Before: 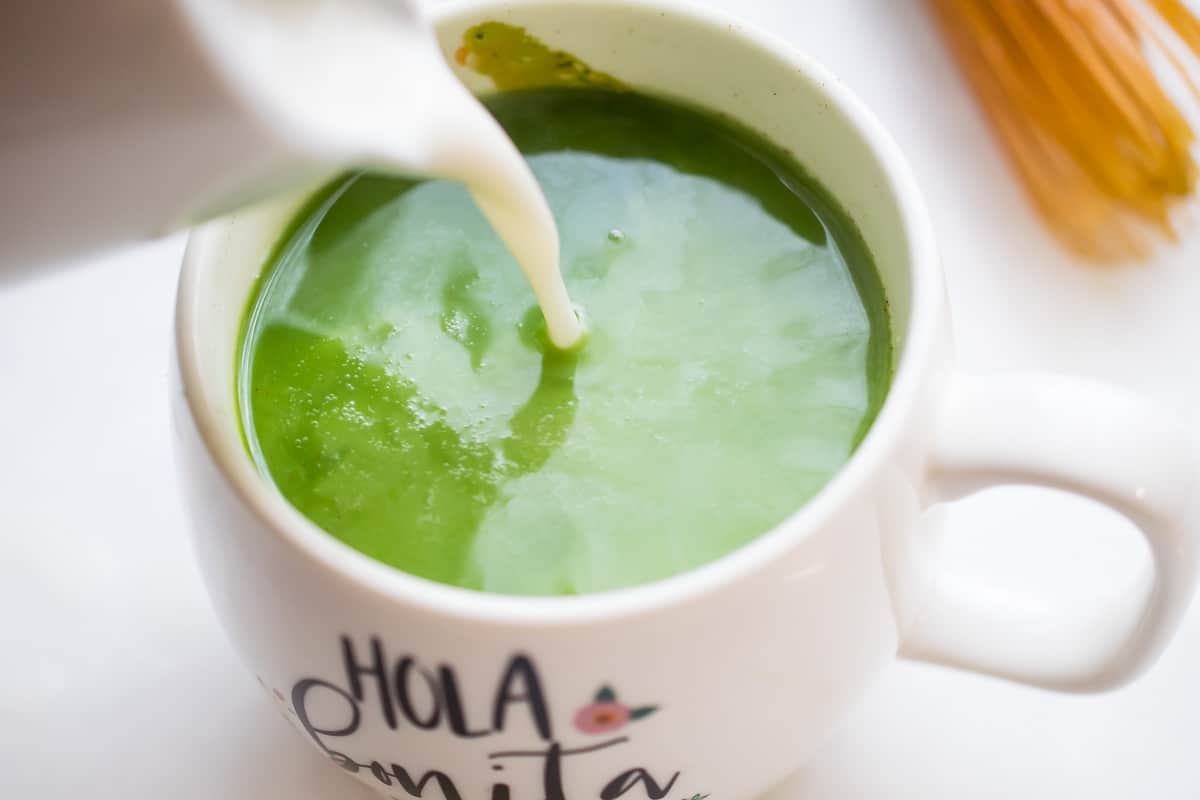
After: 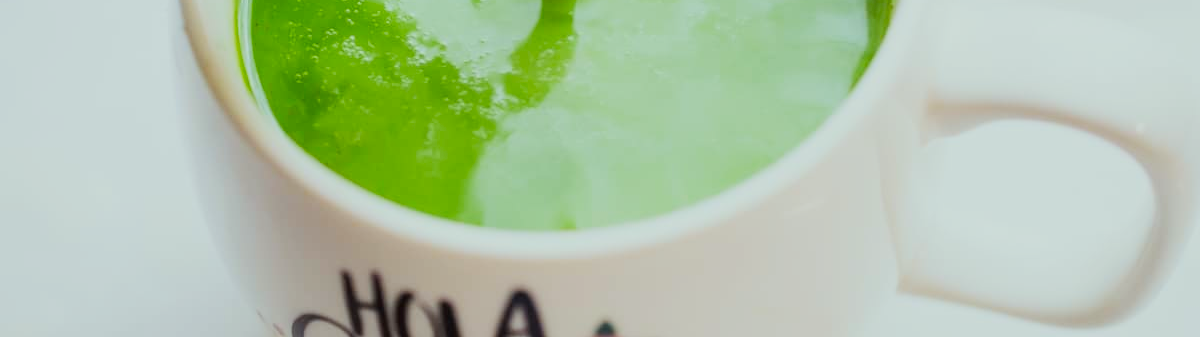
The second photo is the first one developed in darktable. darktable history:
contrast brightness saturation: contrast 0.164, saturation 0.322
color correction: highlights a* -6.55, highlights b* 0.806
crop: top 45.661%, bottom 12.154%
filmic rgb: black relative exposure -7.2 EV, white relative exposure 5.38 EV, hardness 3.03
